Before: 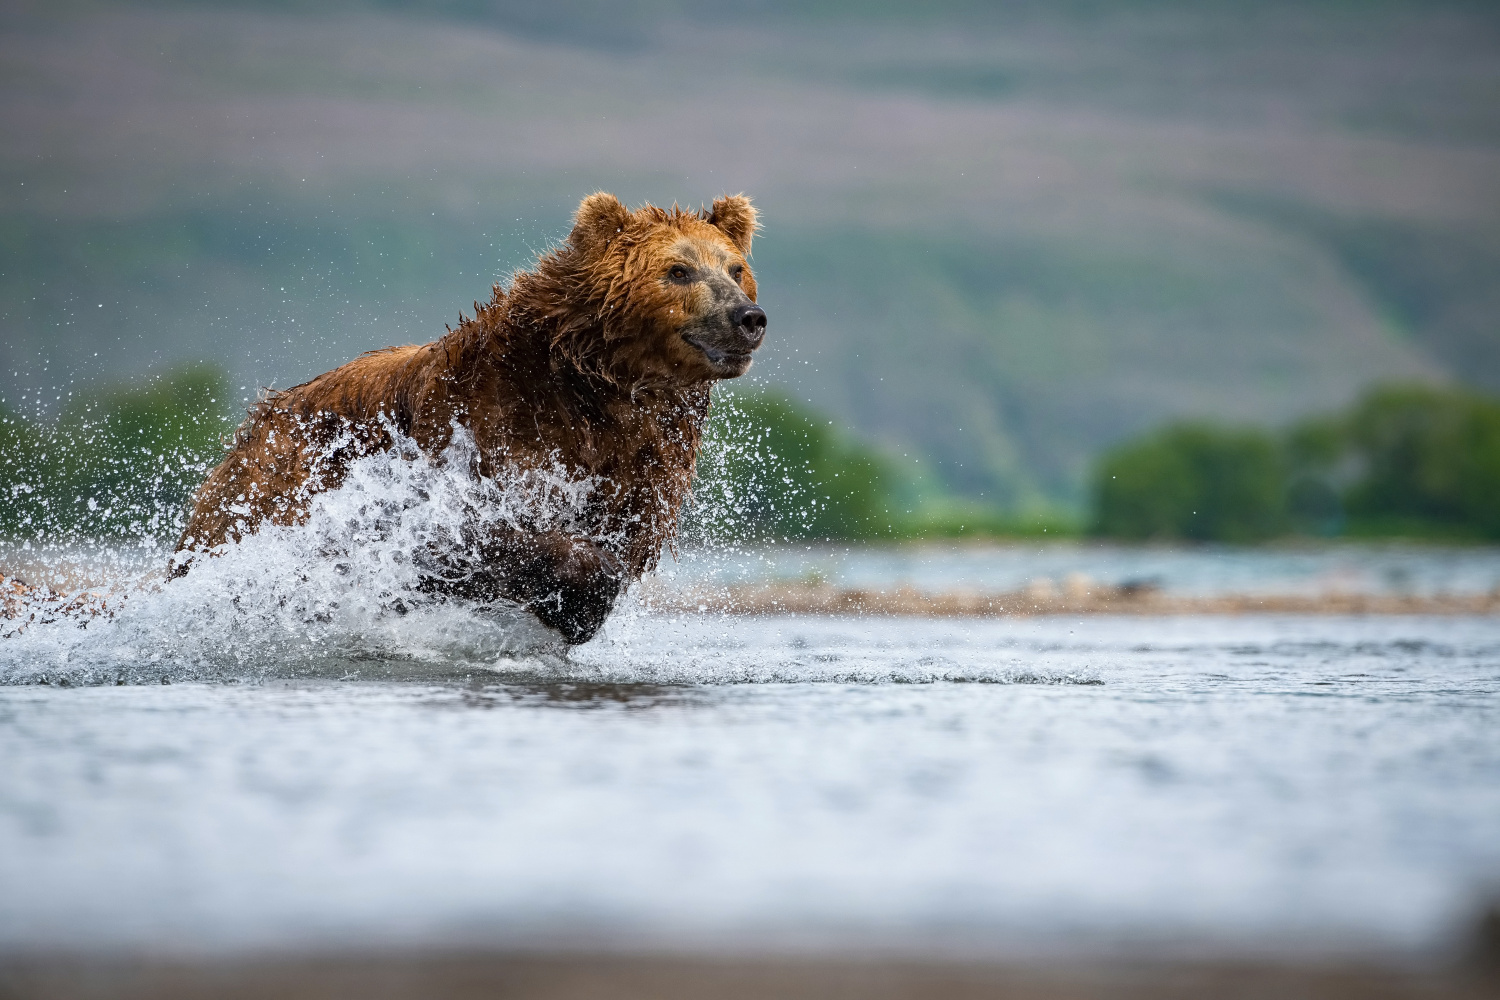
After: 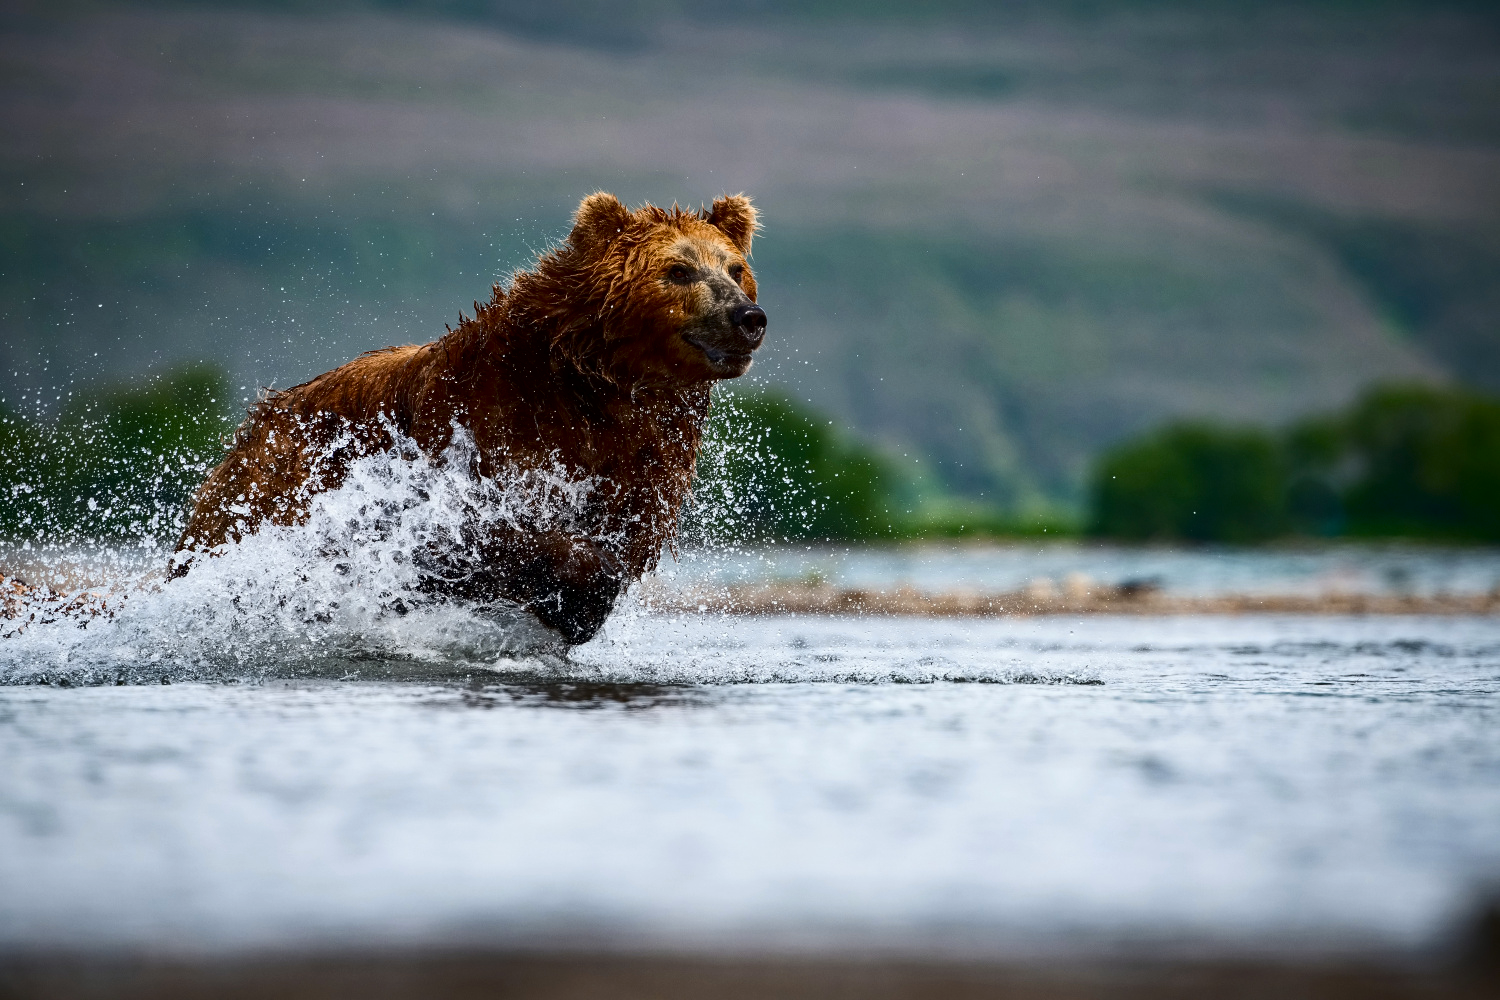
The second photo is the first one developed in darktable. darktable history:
contrast brightness saturation: contrast 0.193, brightness -0.225, saturation 0.12
